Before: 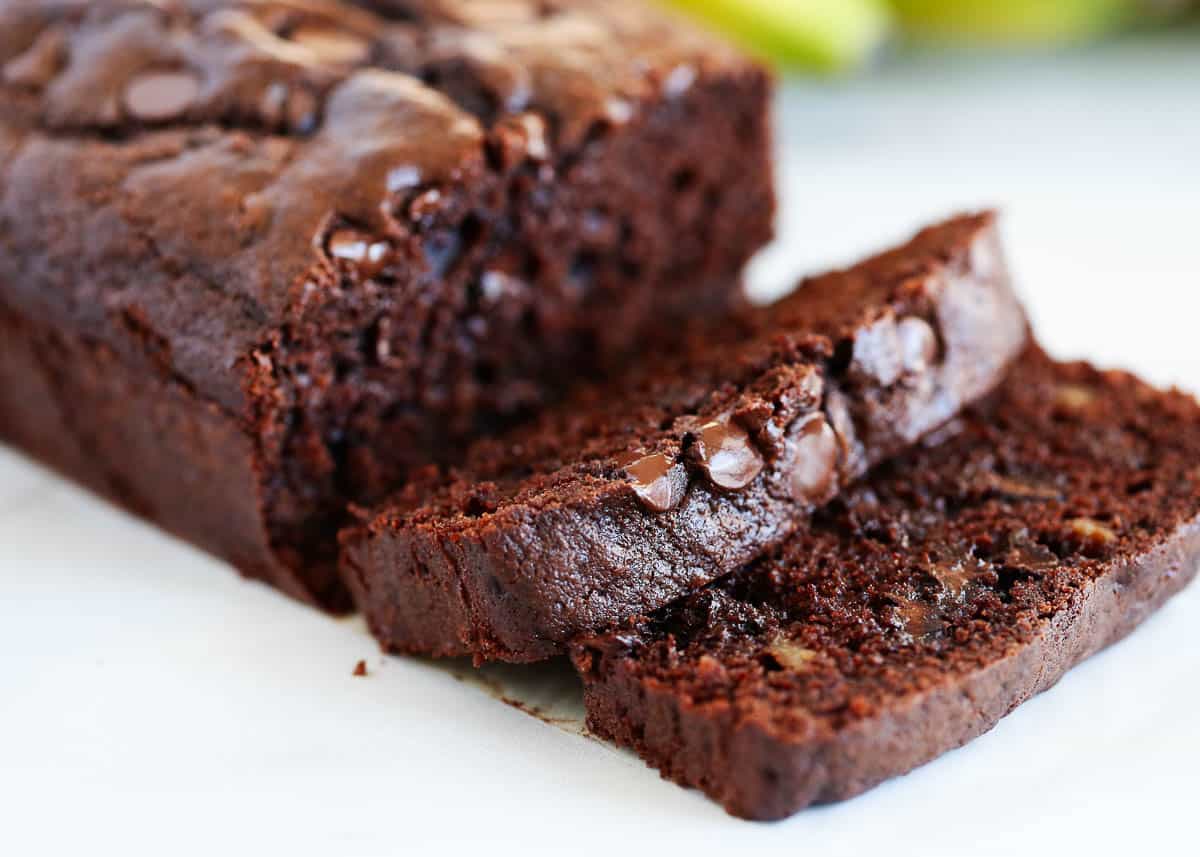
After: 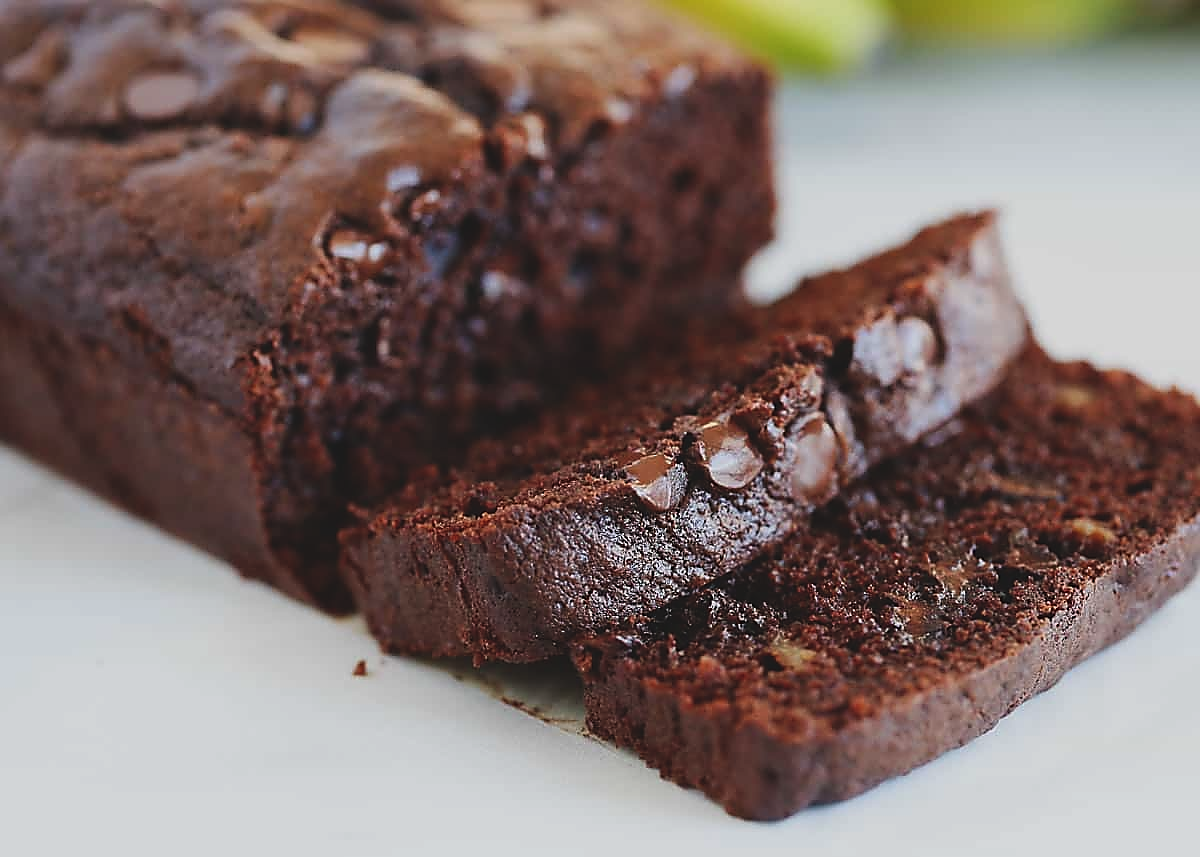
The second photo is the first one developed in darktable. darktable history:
exposure: black level correction -0.015, exposure -0.519 EV, compensate highlight preservation false
sharpen: radius 1.371, amount 1.252, threshold 0.83
